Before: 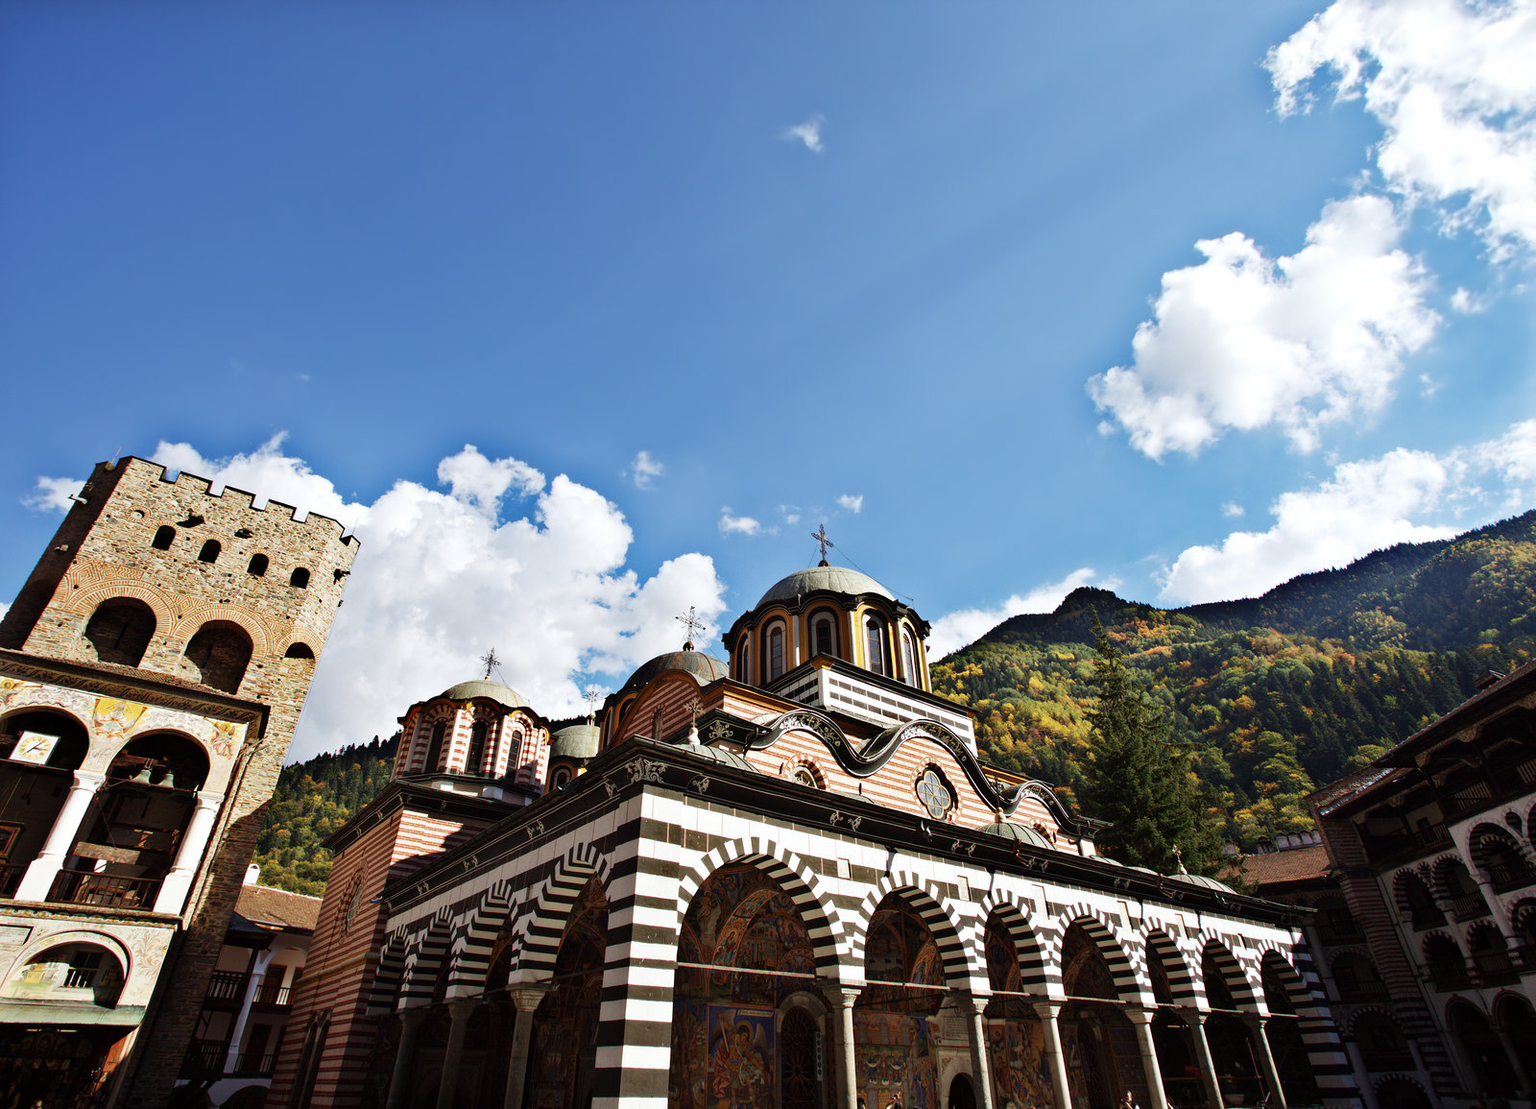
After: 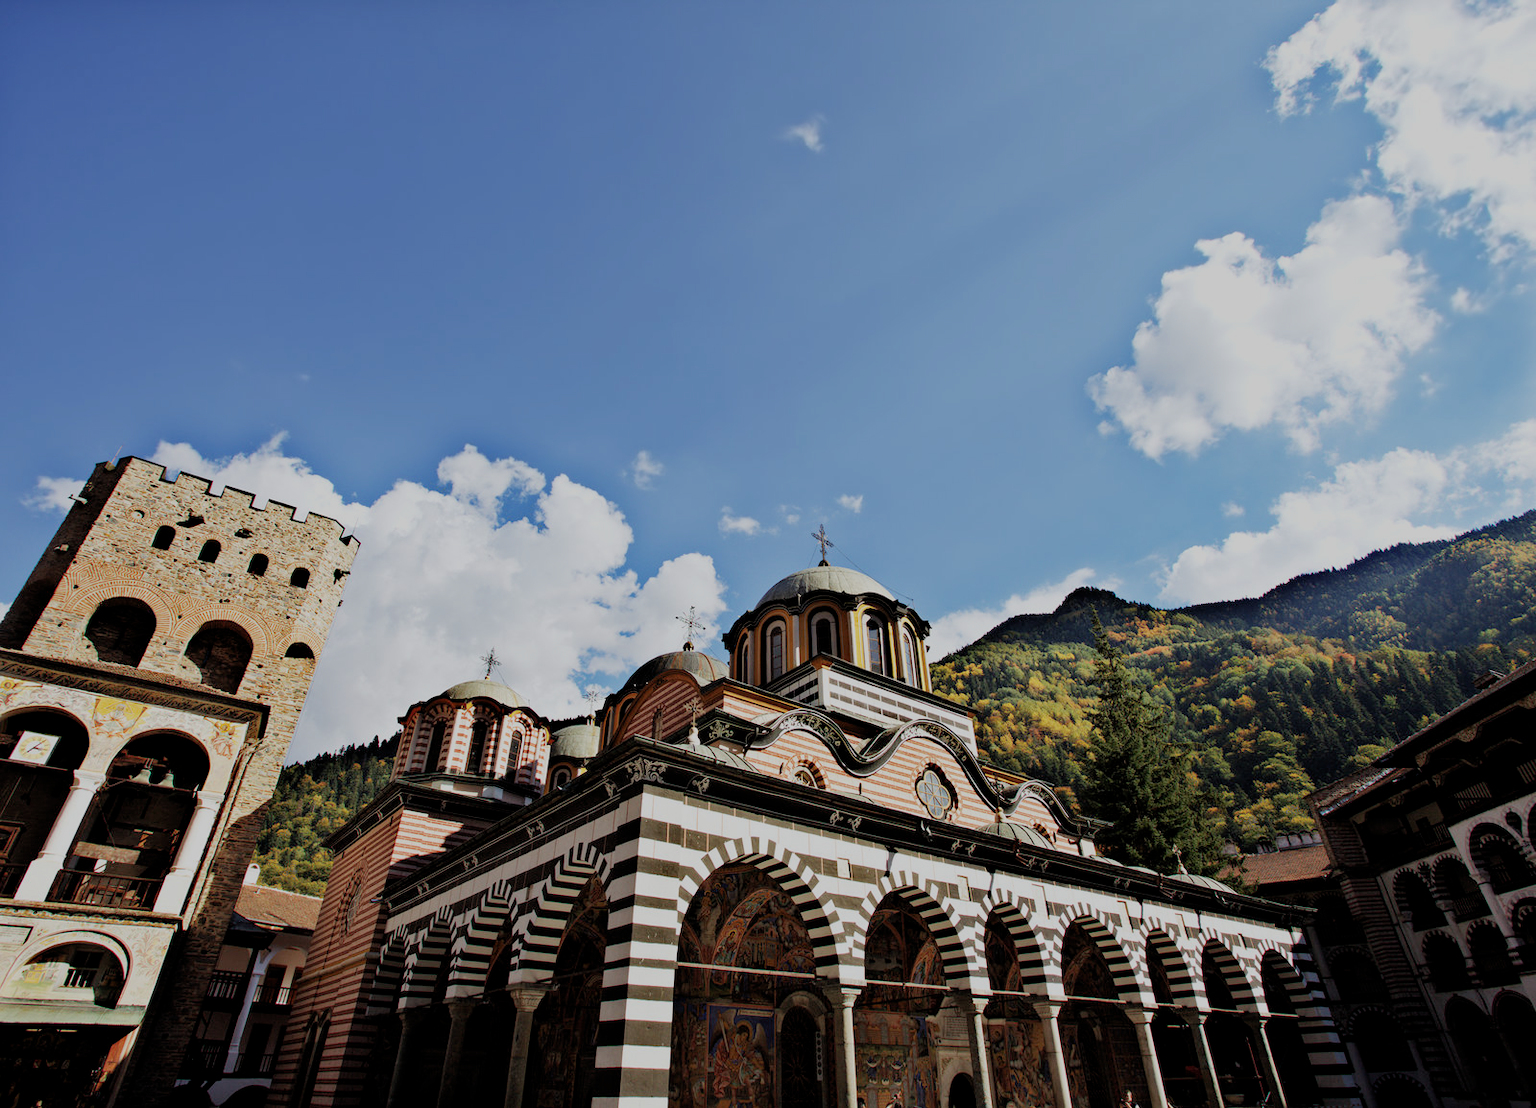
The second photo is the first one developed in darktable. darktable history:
filmic rgb: black relative exposure -8.82 EV, white relative exposure 4.98 EV, target black luminance 0%, hardness 3.78, latitude 66.56%, contrast 0.815, highlights saturation mix 10.2%, shadows ↔ highlights balance 20.35%
